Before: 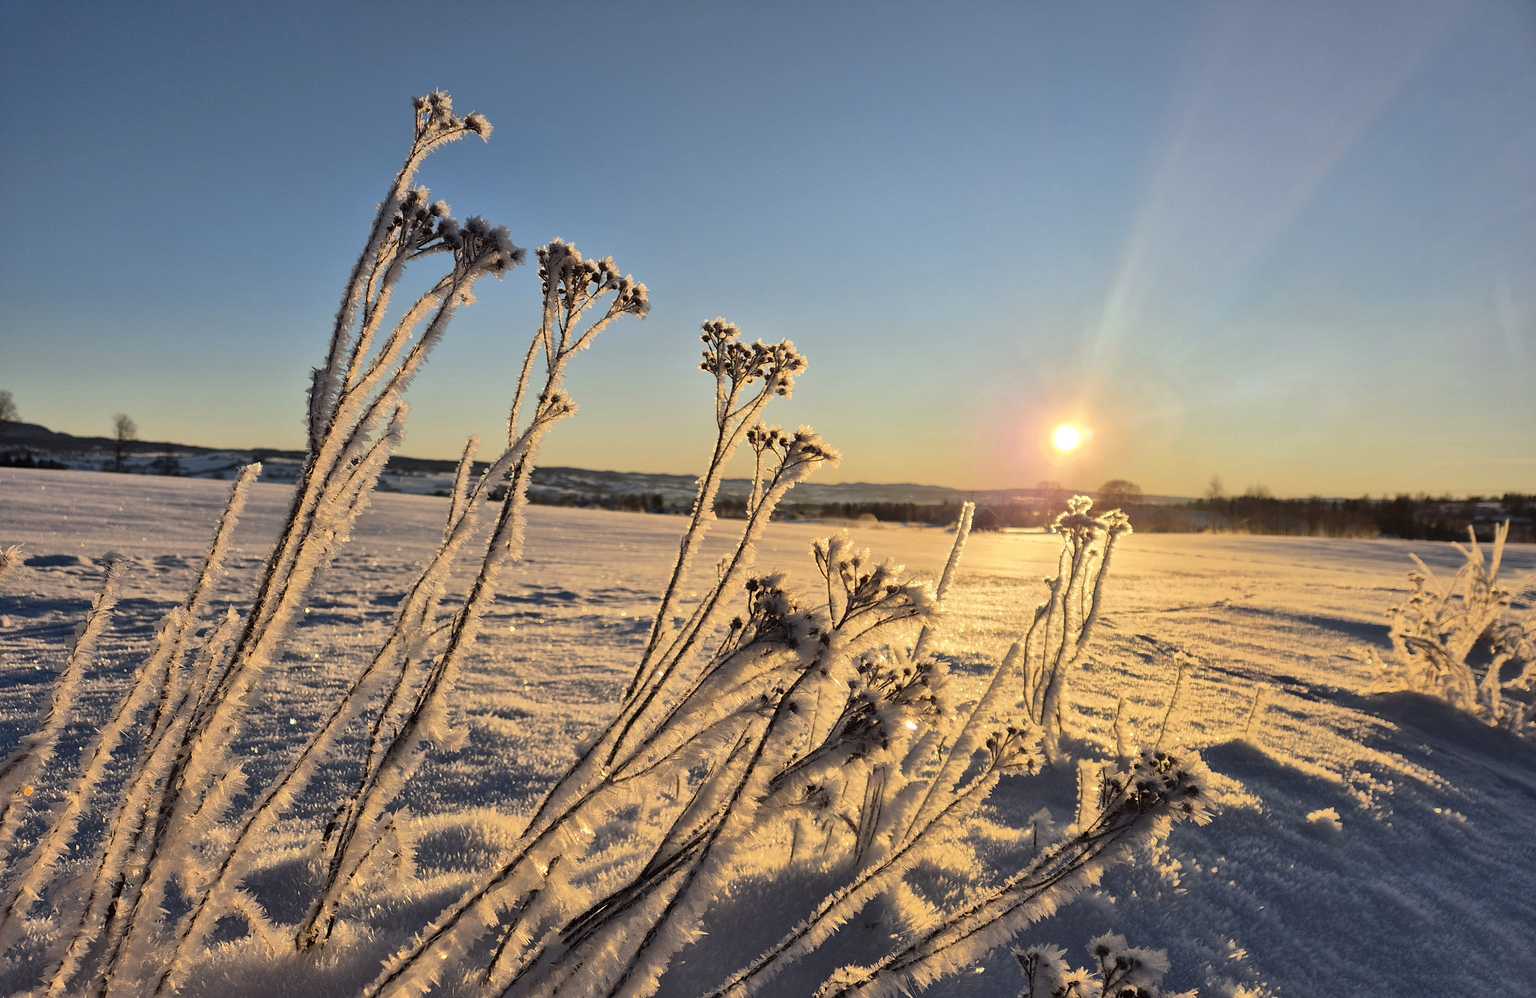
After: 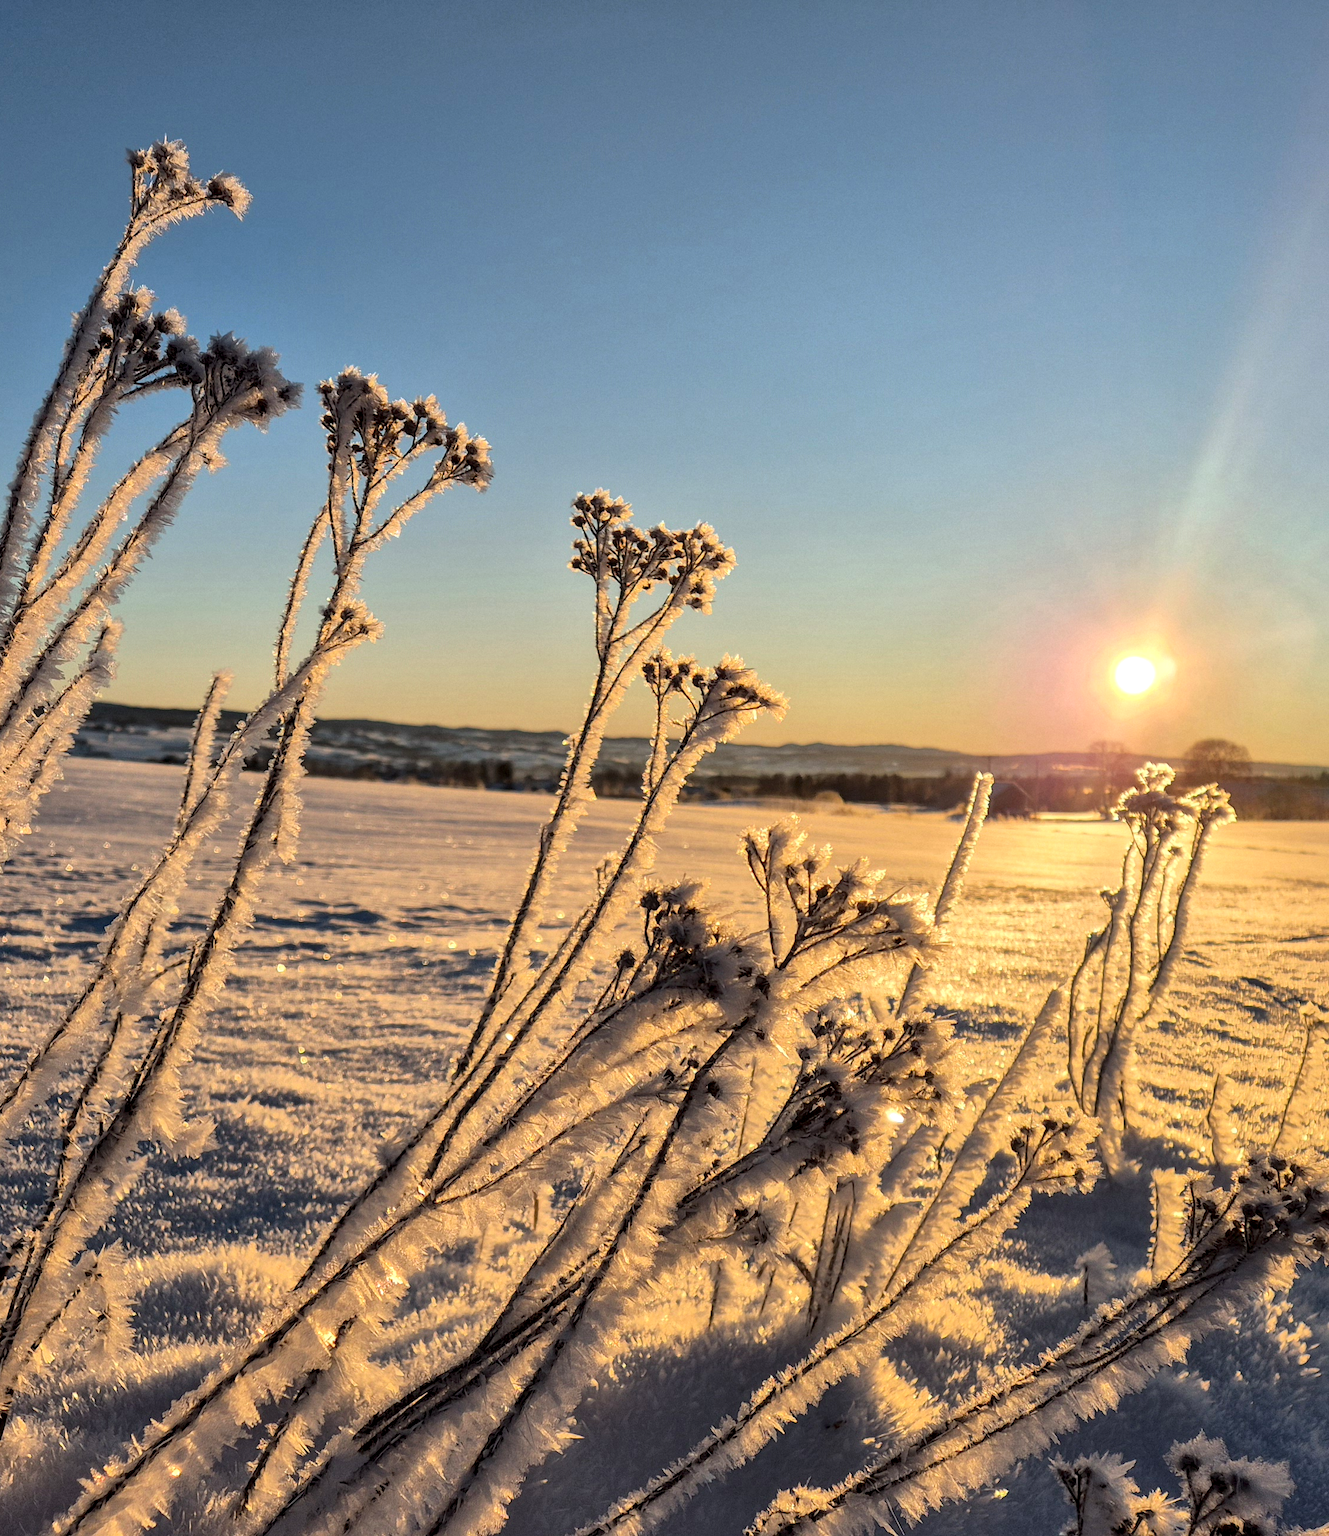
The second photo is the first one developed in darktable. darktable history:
local contrast: detail 130%
crop: left 21.496%, right 22.254%
